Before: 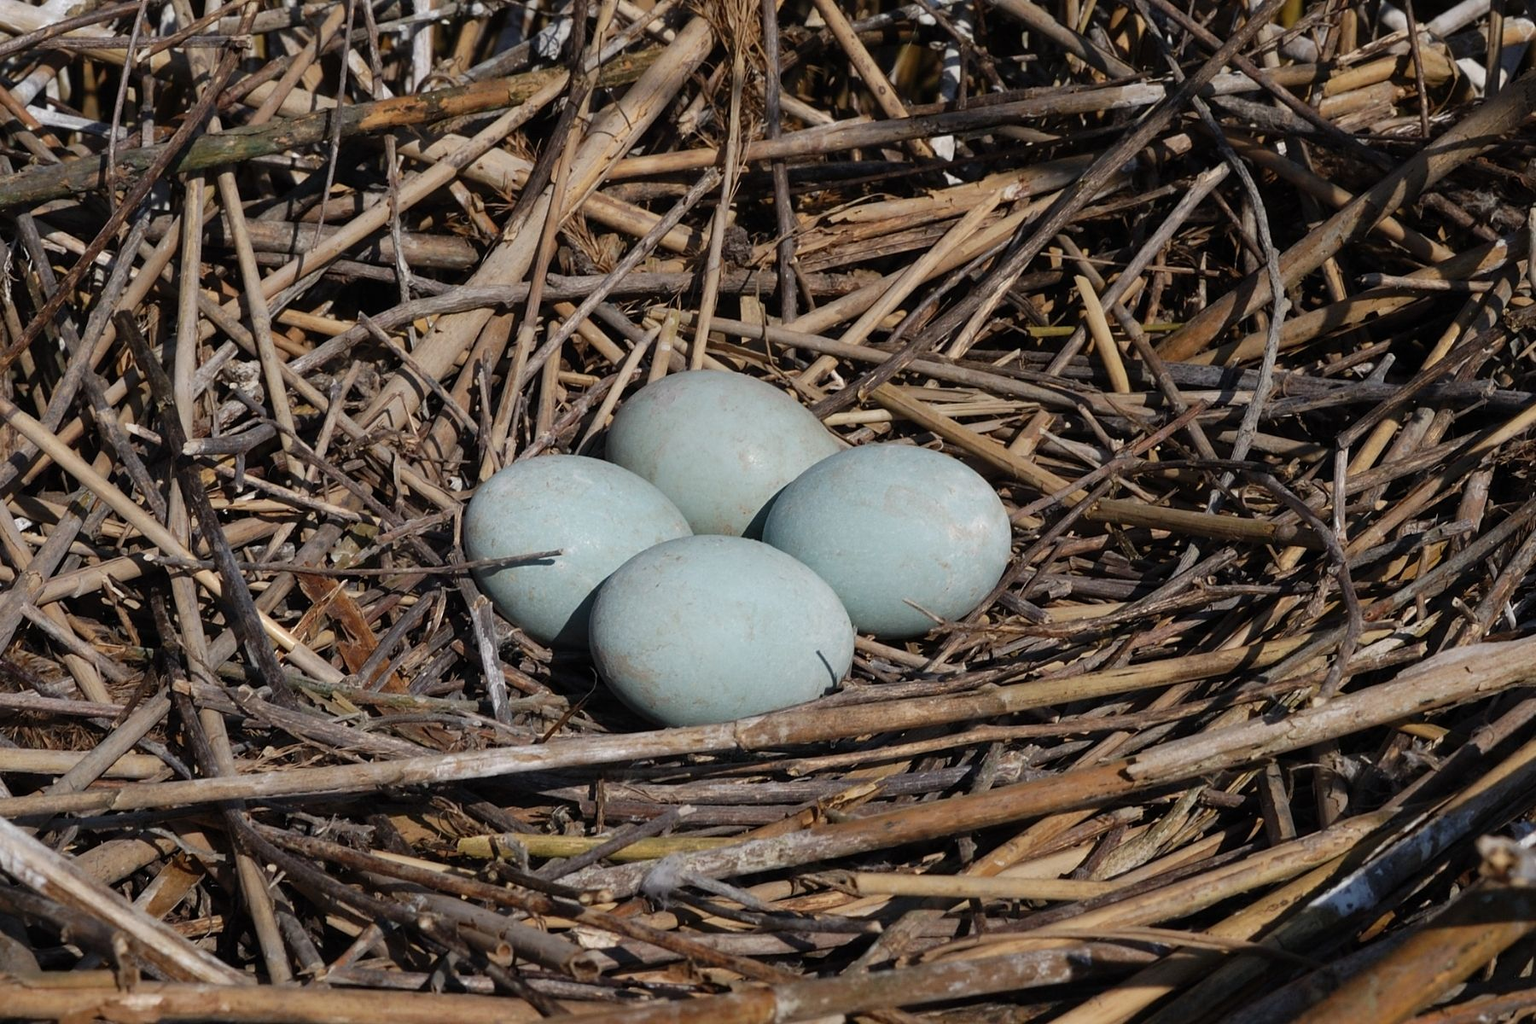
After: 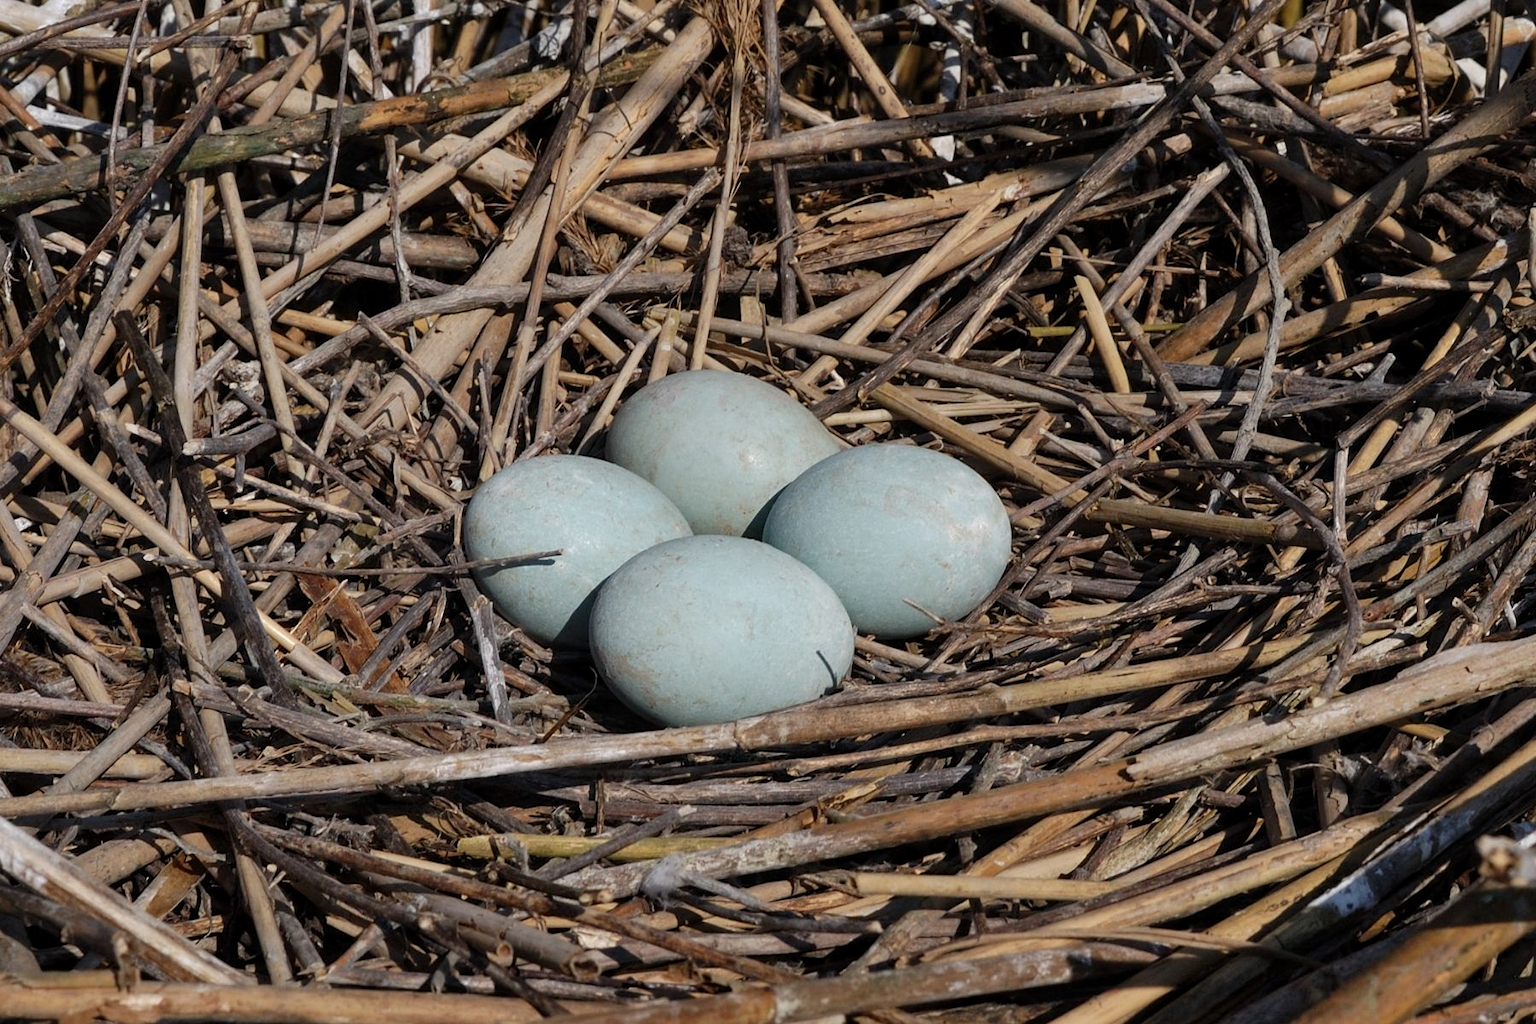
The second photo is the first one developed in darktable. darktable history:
local contrast: highlights 100%, shadows 100%, detail 120%, midtone range 0.2
shadows and highlights: shadows 32, highlights -32, soften with gaussian
